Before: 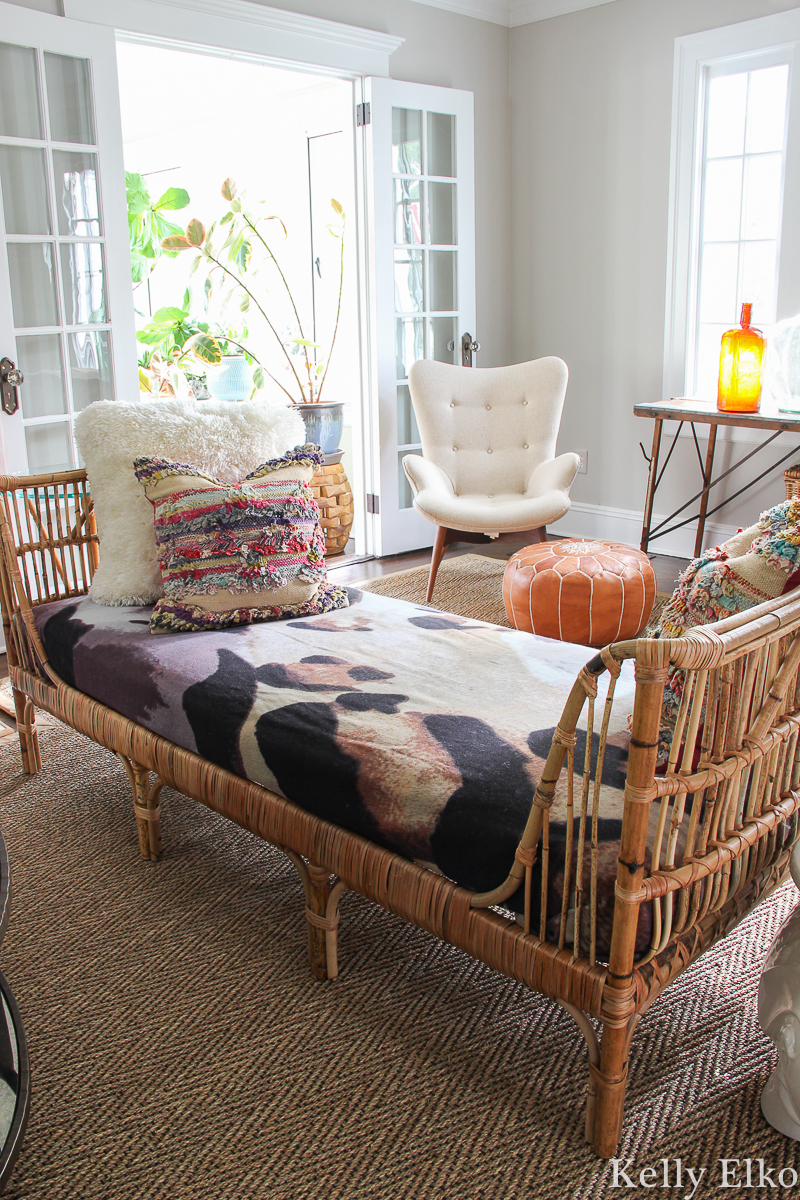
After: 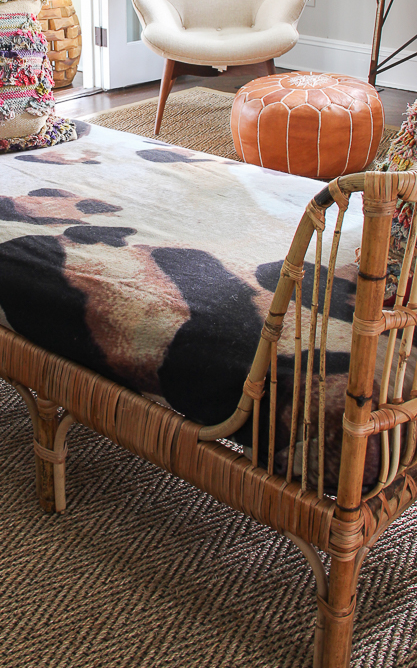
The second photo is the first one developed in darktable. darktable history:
tone equalizer: edges refinement/feathering 500, mask exposure compensation -1.57 EV, preserve details no
crop: left 34.022%, top 38.964%, right 13.805%, bottom 5.297%
